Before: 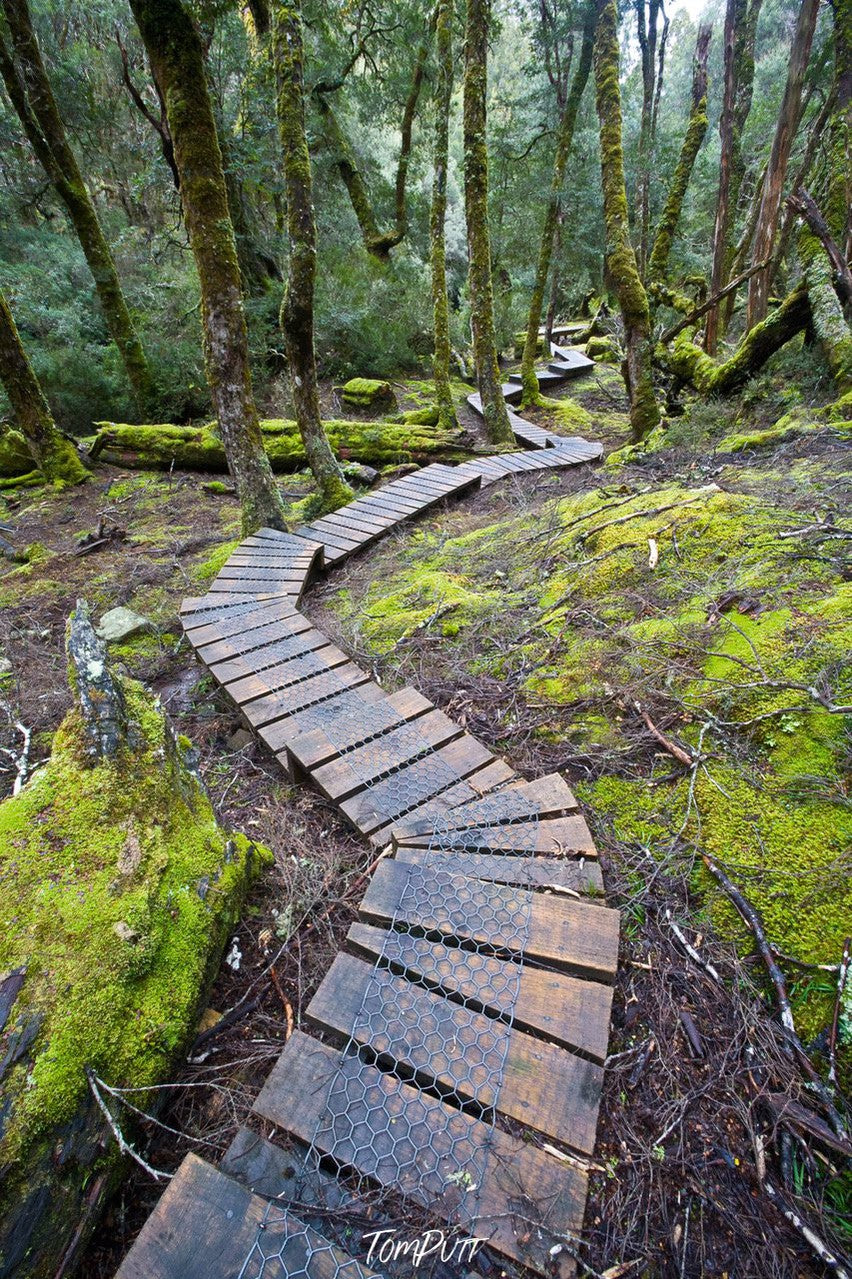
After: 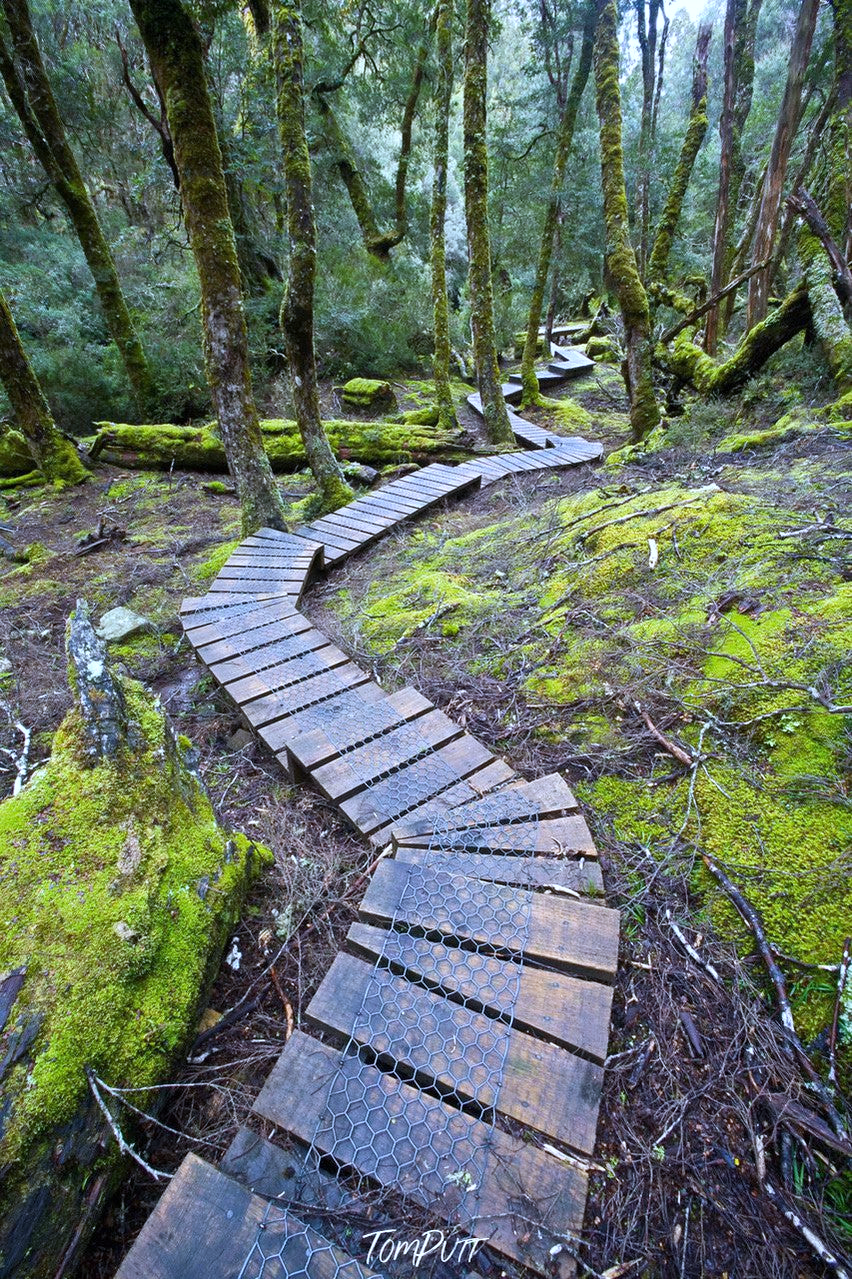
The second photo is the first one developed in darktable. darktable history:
exposure: exposure 0.127 EV, compensate highlight preservation false
white balance: red 0.926, green 1.003, blue 1.133
